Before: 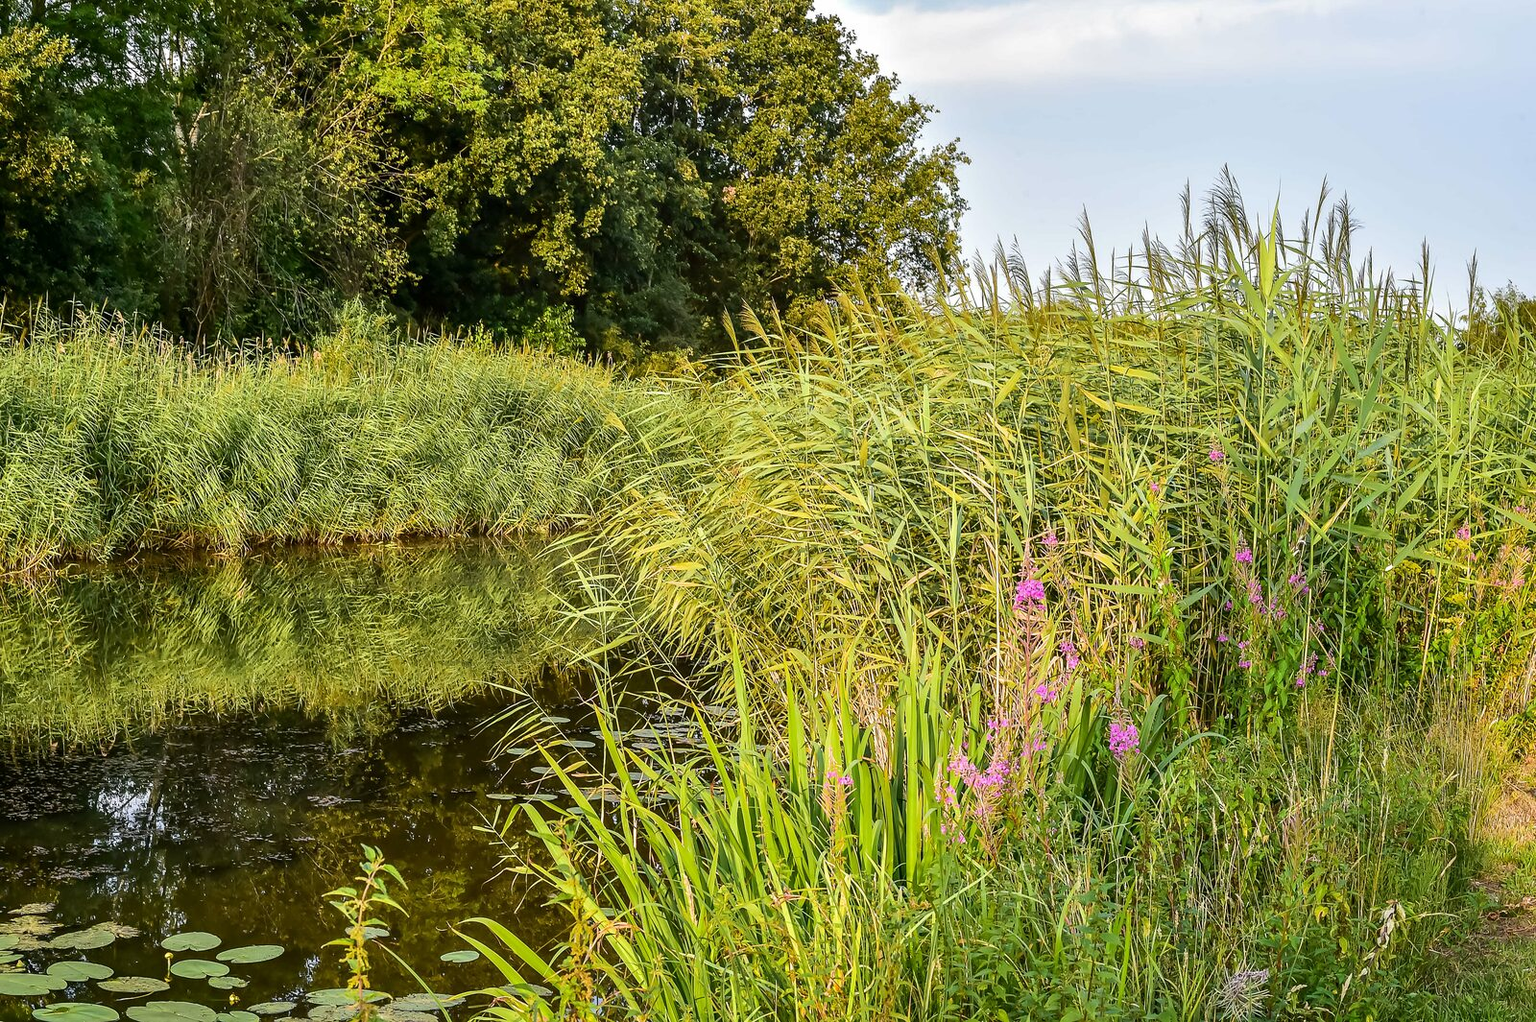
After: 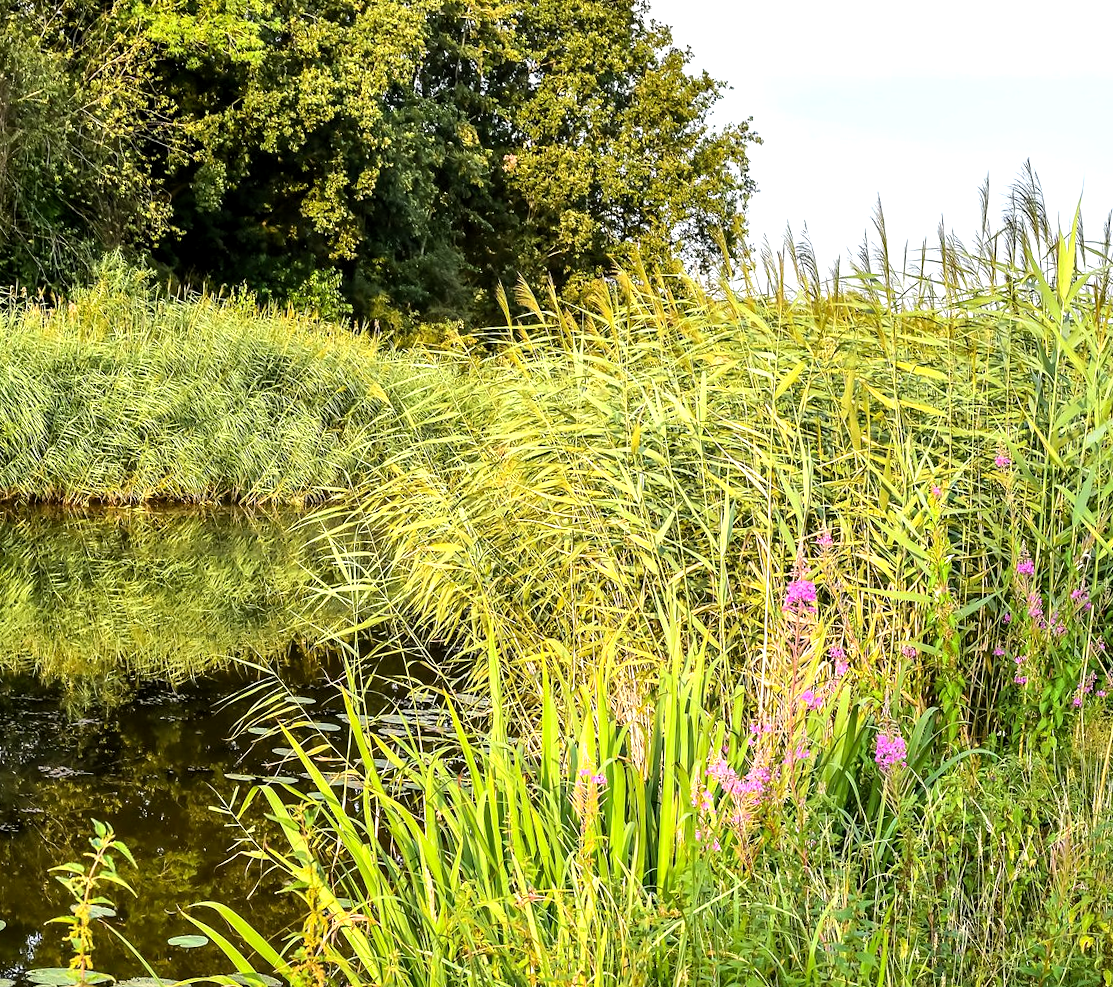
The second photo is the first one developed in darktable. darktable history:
tone equalizer: -8 EV -0.453 EV, -7 EV -0.373 EV, -6 EV -0.368 EV, -5 EV -0.203 EV, -3 EV 0.217 EV, -2 EV 0.357 EV, -1 EV 0.381 EV, +0 EV 0.402 EV, mask exposure compensation -0.514 EV
exposure: black level correction 0.001, exposure 0.136 EV, compensate exposure bias true, compensate highlight preservation false
crop and rotate: angle -3.02°, left 14.139%, top 0.025%, right 10.863%, bottom 0.027%
levels: levels [0.016, 0.492, 0.969]
